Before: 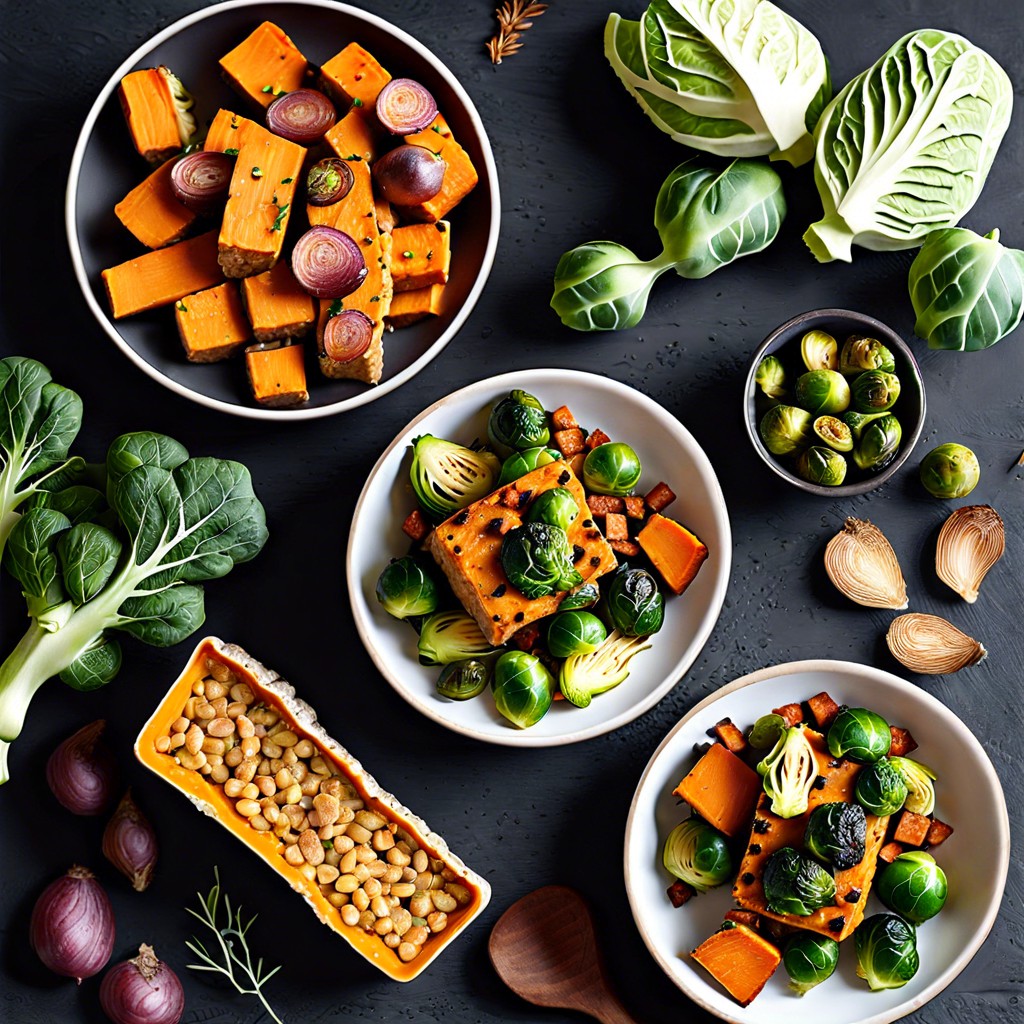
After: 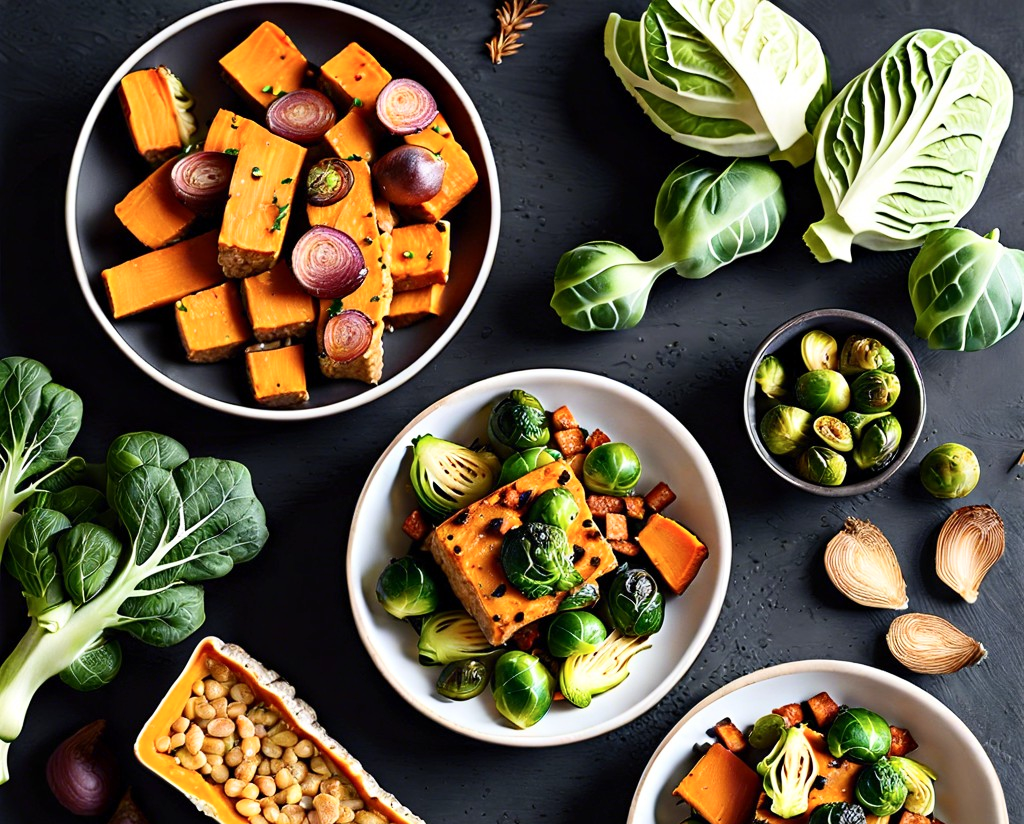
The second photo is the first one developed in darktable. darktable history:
contrast brightness saturation: contrast 0.153, brightness 0.054
crop: bottom 19.525%
tone equalizer: on, module defaults
